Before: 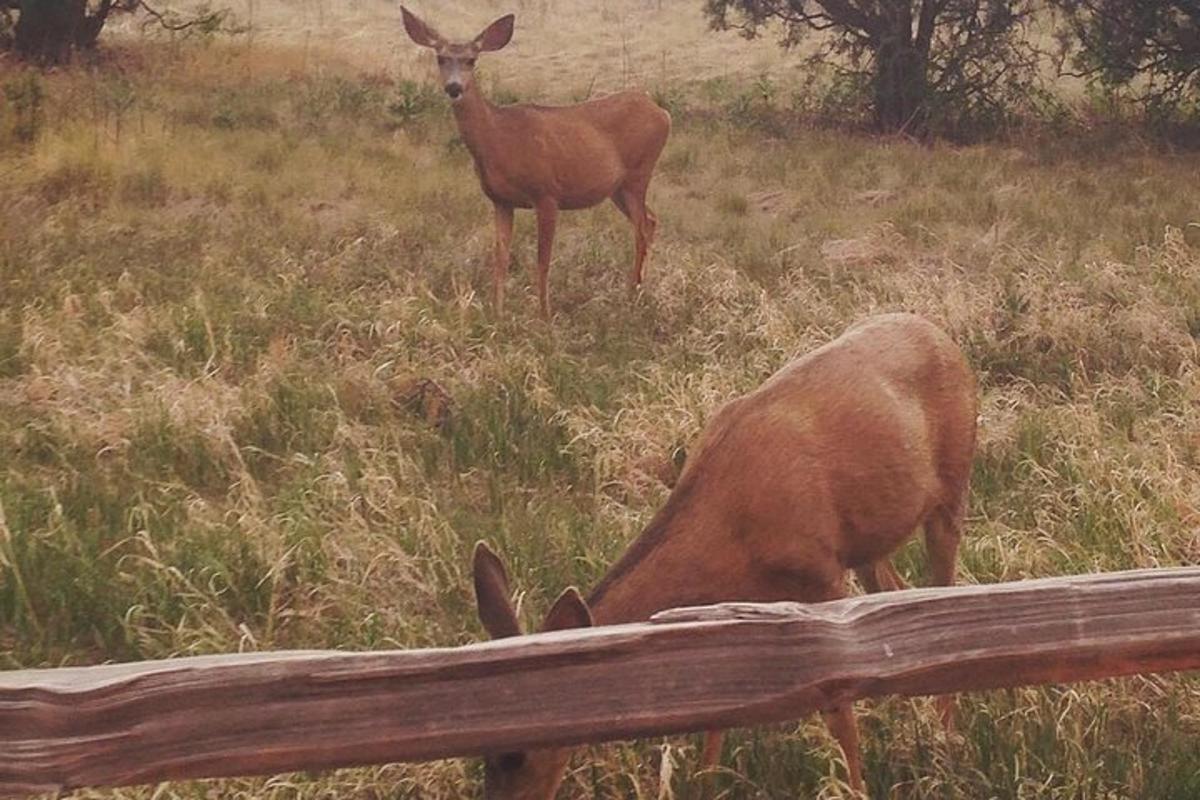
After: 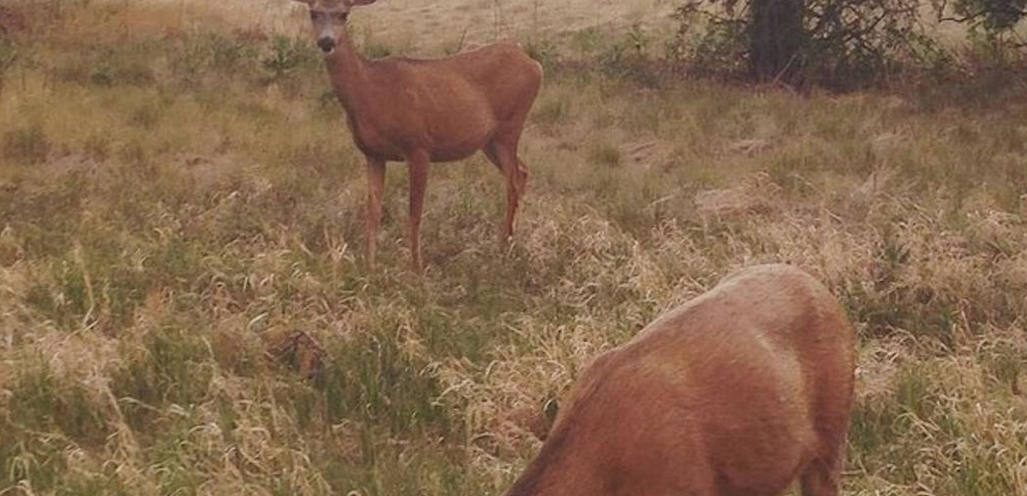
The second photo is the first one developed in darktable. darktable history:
rotate and perspective: lens shift (horizontal) -0.055, automatic cropping off
crop and rotate: left 9.345%, top 7.22%, right 4.982%, bottom 32.331%
exposure: black level correction 0.001, exposure -0.2 EV, compensate highlight preservation false
